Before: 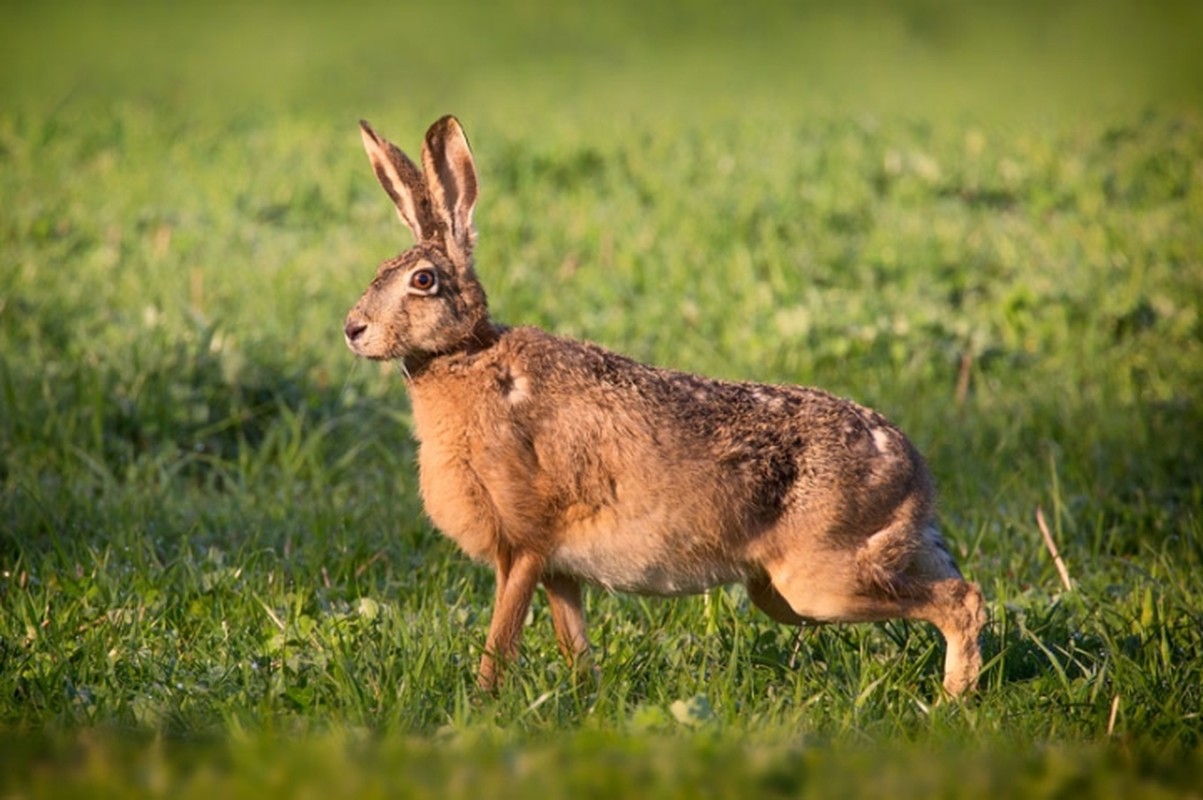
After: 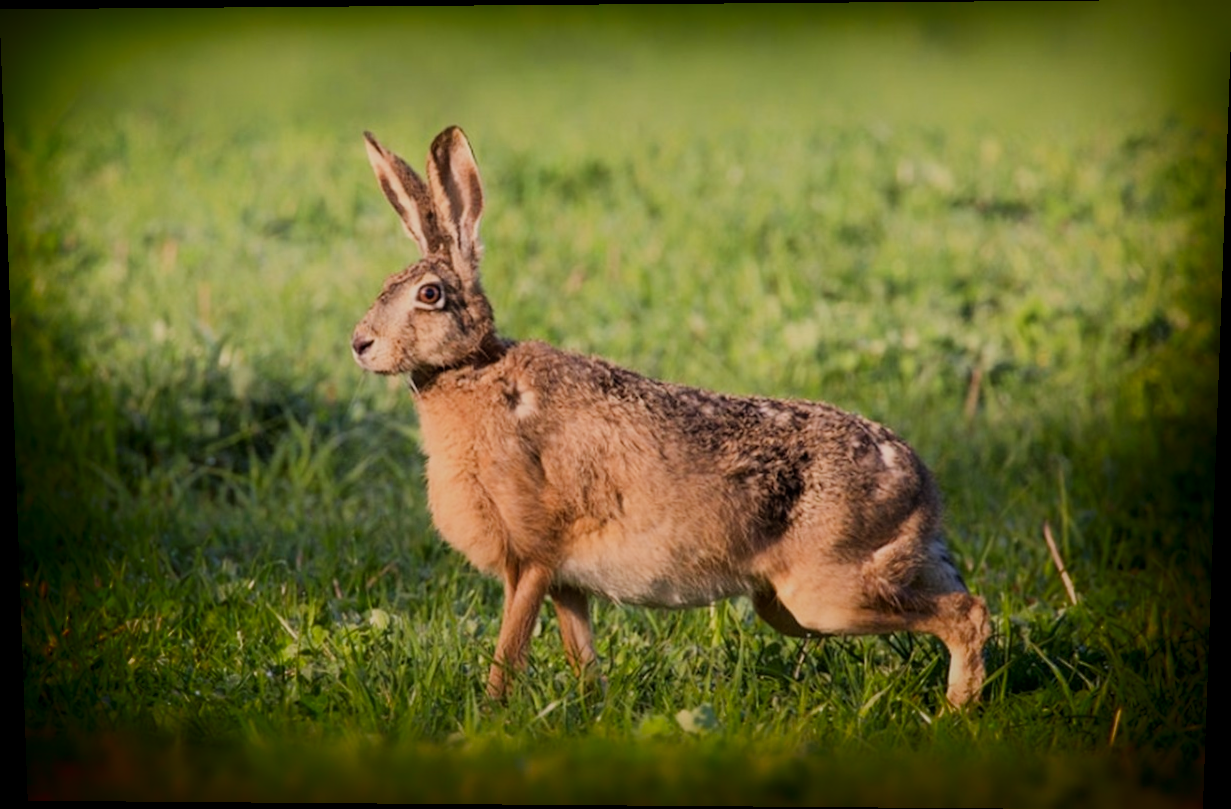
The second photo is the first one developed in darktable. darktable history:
filmic rgb: black relative exposure -7.65 EV, white relative exposure 4.56 EV, hardness 3.61, contrast 1.05
rotate and perspective: lens shift (vertical) 0.048, lens shift (horizontal) -0.024, automatic cropping off
shadows and highlights: shadows -88.03, highlights -35.45, shadows color adjustment 99.15%, highlights color adjustment 0%, soften with gaussian
